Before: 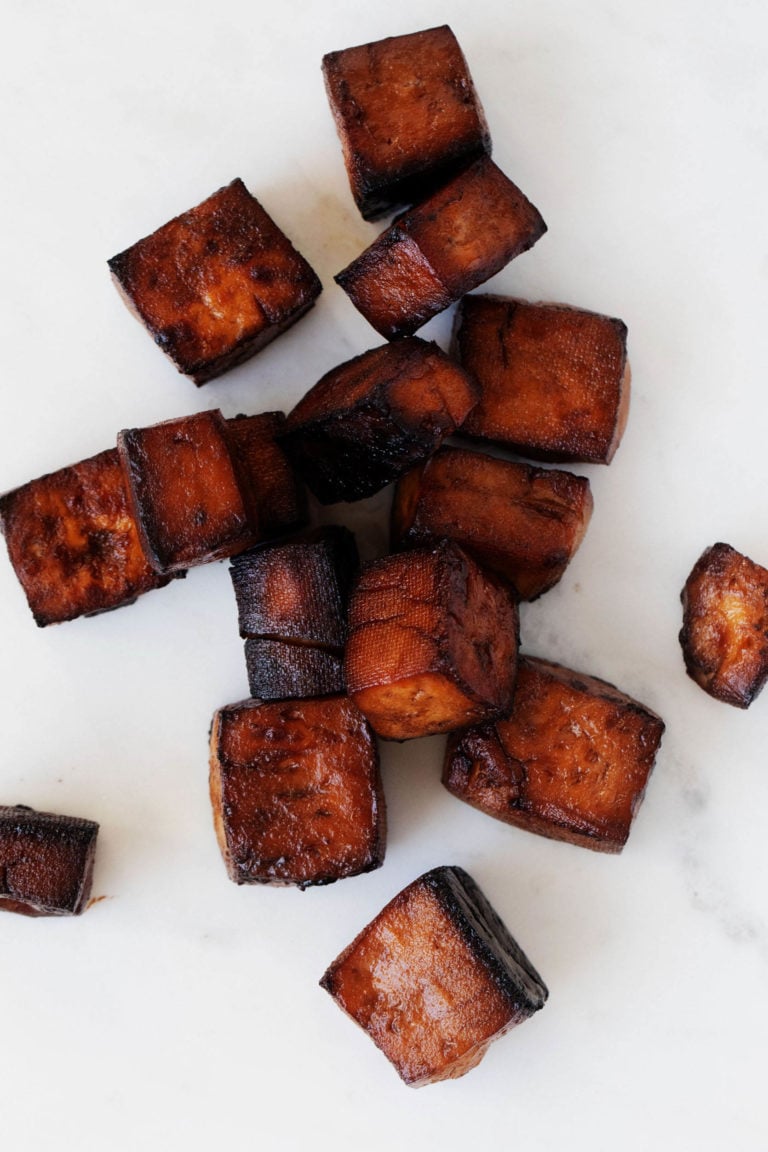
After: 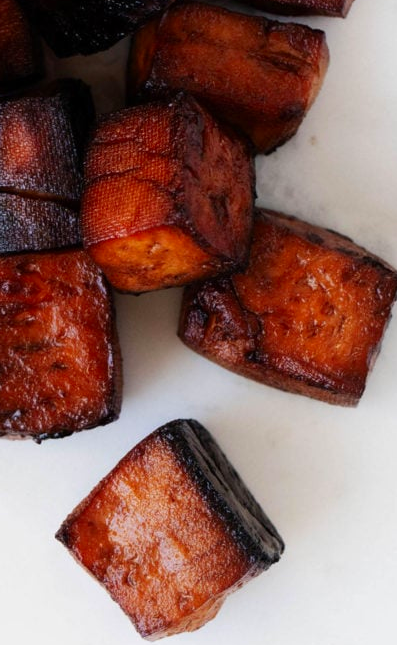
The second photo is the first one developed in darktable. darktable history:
contrast brightness saturation: saturation 0.18
crop: left 34.479%, top 38.822%, right 13.718%, bottom 5.172%
